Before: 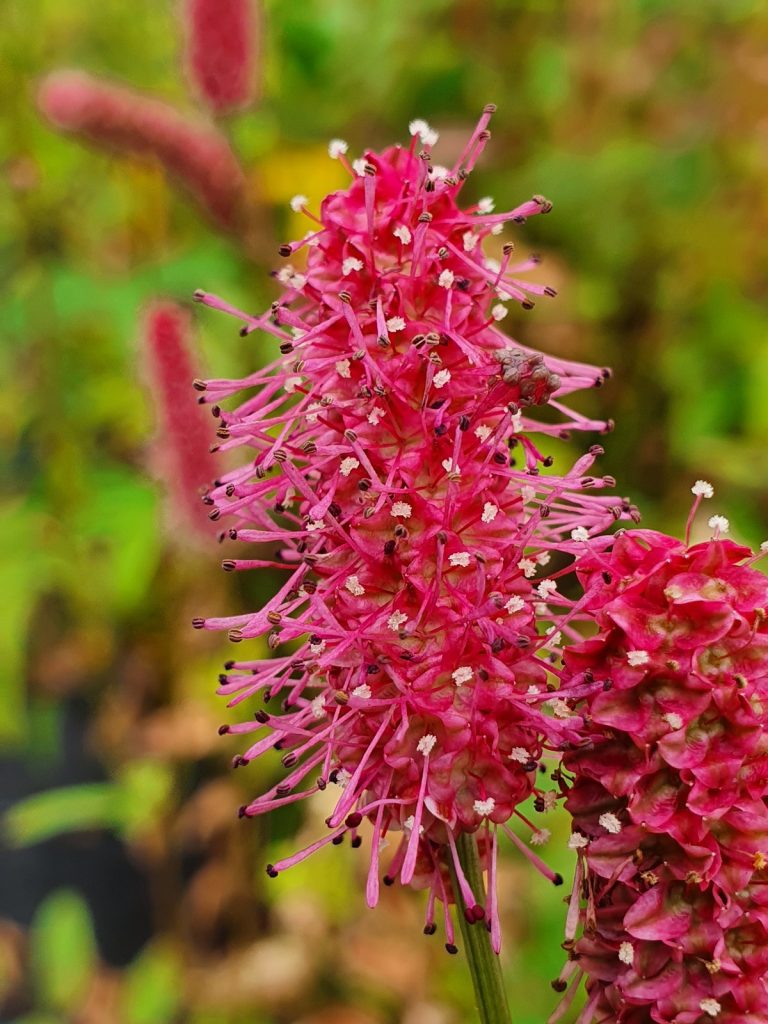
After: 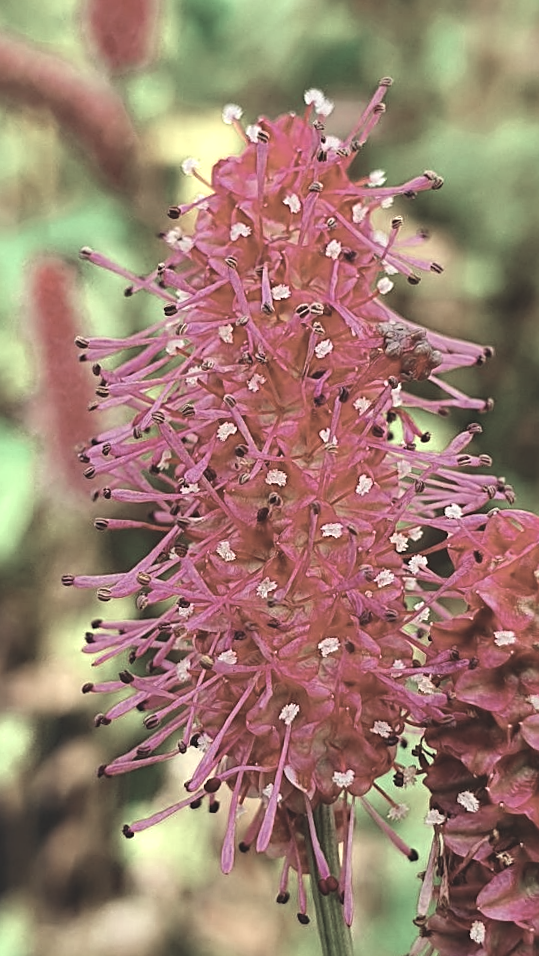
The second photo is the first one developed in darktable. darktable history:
exposure: black level correction -0.016, compensate highlight preservation false
crop and rotate: angle -3.03°, left 14.06%, top 0.036%, right 10.875%, bottom 0.087%
tone equalizer: edges refinement/feathering 500, mask exposure compensation -1.57 EV, preserve details guided filter
sharpen: on, module defaults
color zones: curves: ch0 [(0.25, 0.667) (0.758, 0.368)]; ch1 [(0.215, 0.245) (0.761, 0.373)]; ch2 [(0.247, 0.554) (0.761, 0.436)]
